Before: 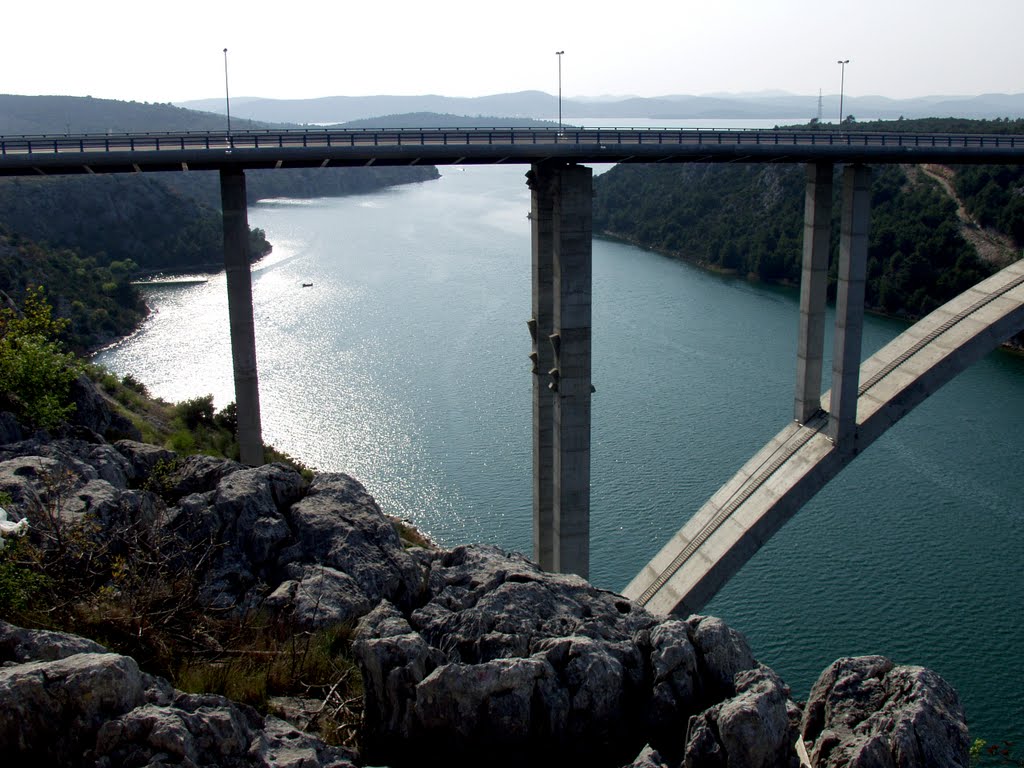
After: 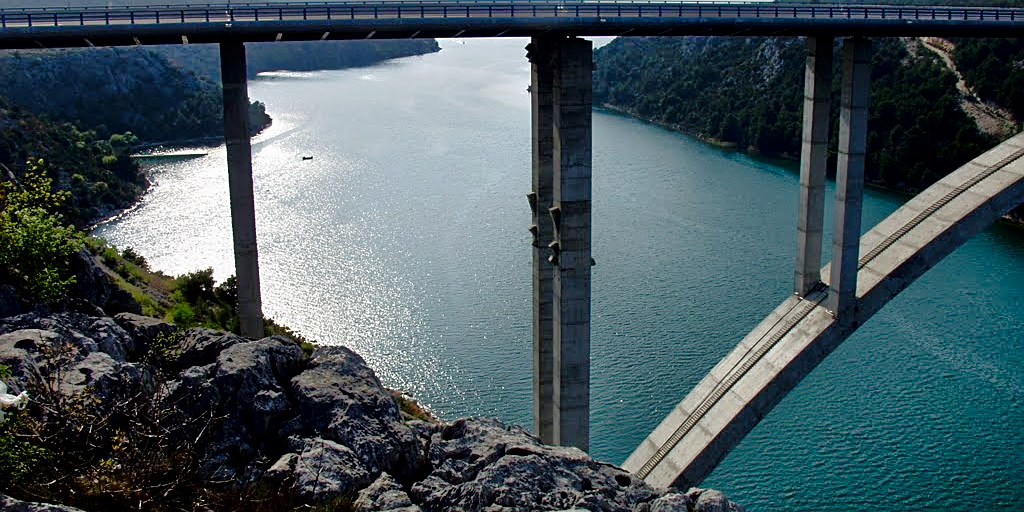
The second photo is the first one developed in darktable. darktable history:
sharpen: on, module defaults
tone curve: curves: ch0 [(0, 0) (0.003, 0.004) (0.011, 0.01) (0.025, 0.025) (0.044, 0.042) (0.069, 0.064) (0.1, 0.093) (0.136, 0.13) (0.177, 0.182) (0.224, 0.241) (0.277, 0.322) (0.335, 0.409) (0.399, 0.482) (0.468, 0.551) (0.543, 0.606) (0.623, 0.672) (0.709, 0.73) (0.801, 0.81) (0.898, 0.885) (1, 1)], preserve colors none
tone equalizer: -8 EV -0.503 EV, -7 EV -0.348 EV, -6 EV -0.053 EV, -5 EV 0.378 EV, -4 EV 0.97 EV, -3 EV 0.783 EV, -2 EV -0.006 EV, -1 EV 0.124 EV, +0 EV -0.015 EV
crop: top 16.582%, bottom 16.715%
levels: mode automatic, levels [0.016, 0.5, 0.996]
contrast brightness saturation: contrast 0.069, brightness -0.129, saturation 0.048
